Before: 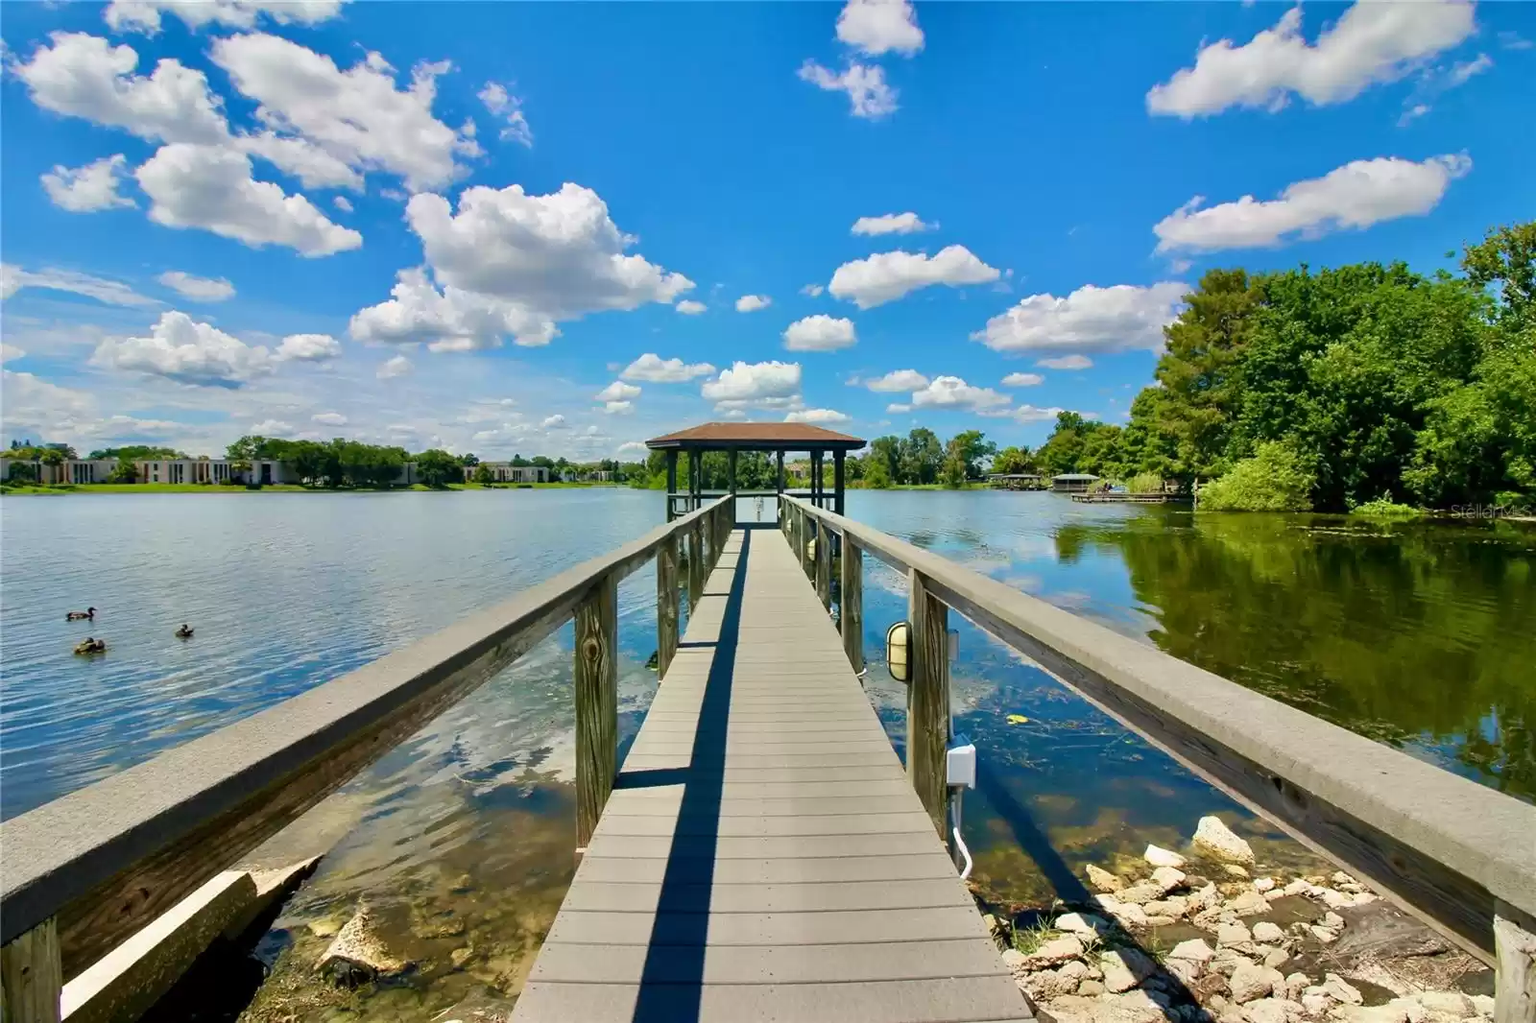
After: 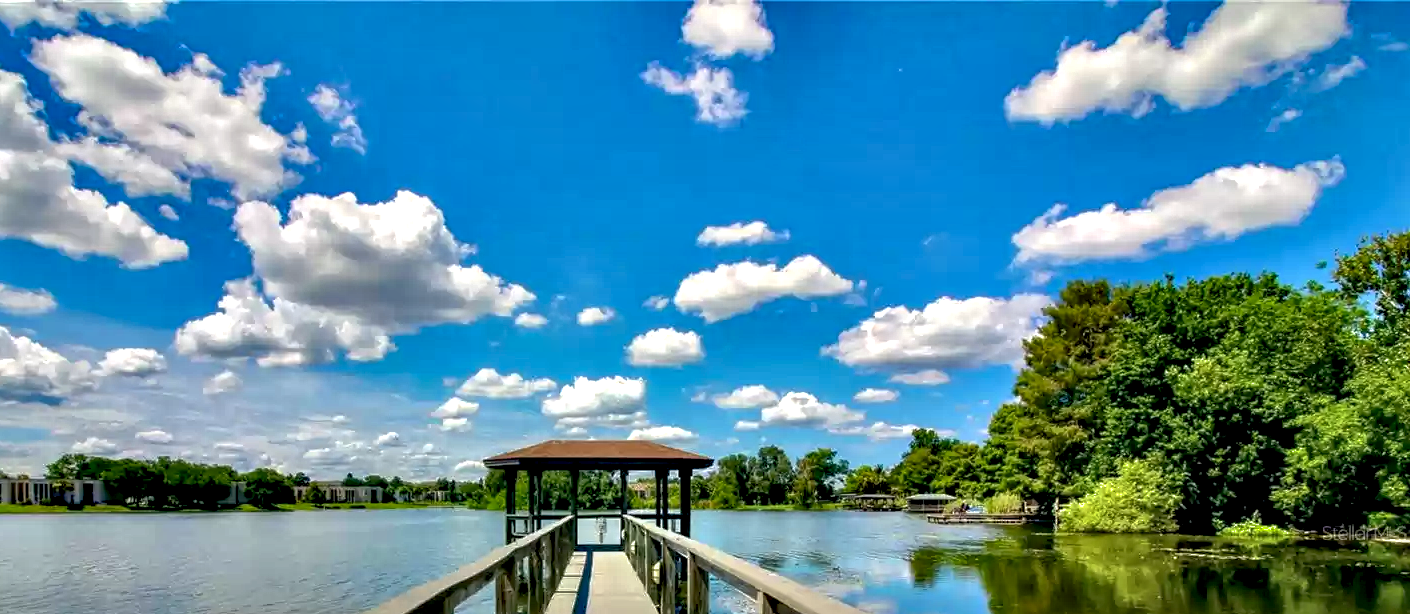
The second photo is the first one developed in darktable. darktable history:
crop and rotate: left 11.819%, bottom 42.38%
local contrast: highlights 62%, detail 143%, midtone range 0.421
shadows and highlights: on, module defaults
contrast equalizer: y [[0.6 ×6], [0.55 ×6], [0 ×6], [0 ×6], [0 ×6]]
